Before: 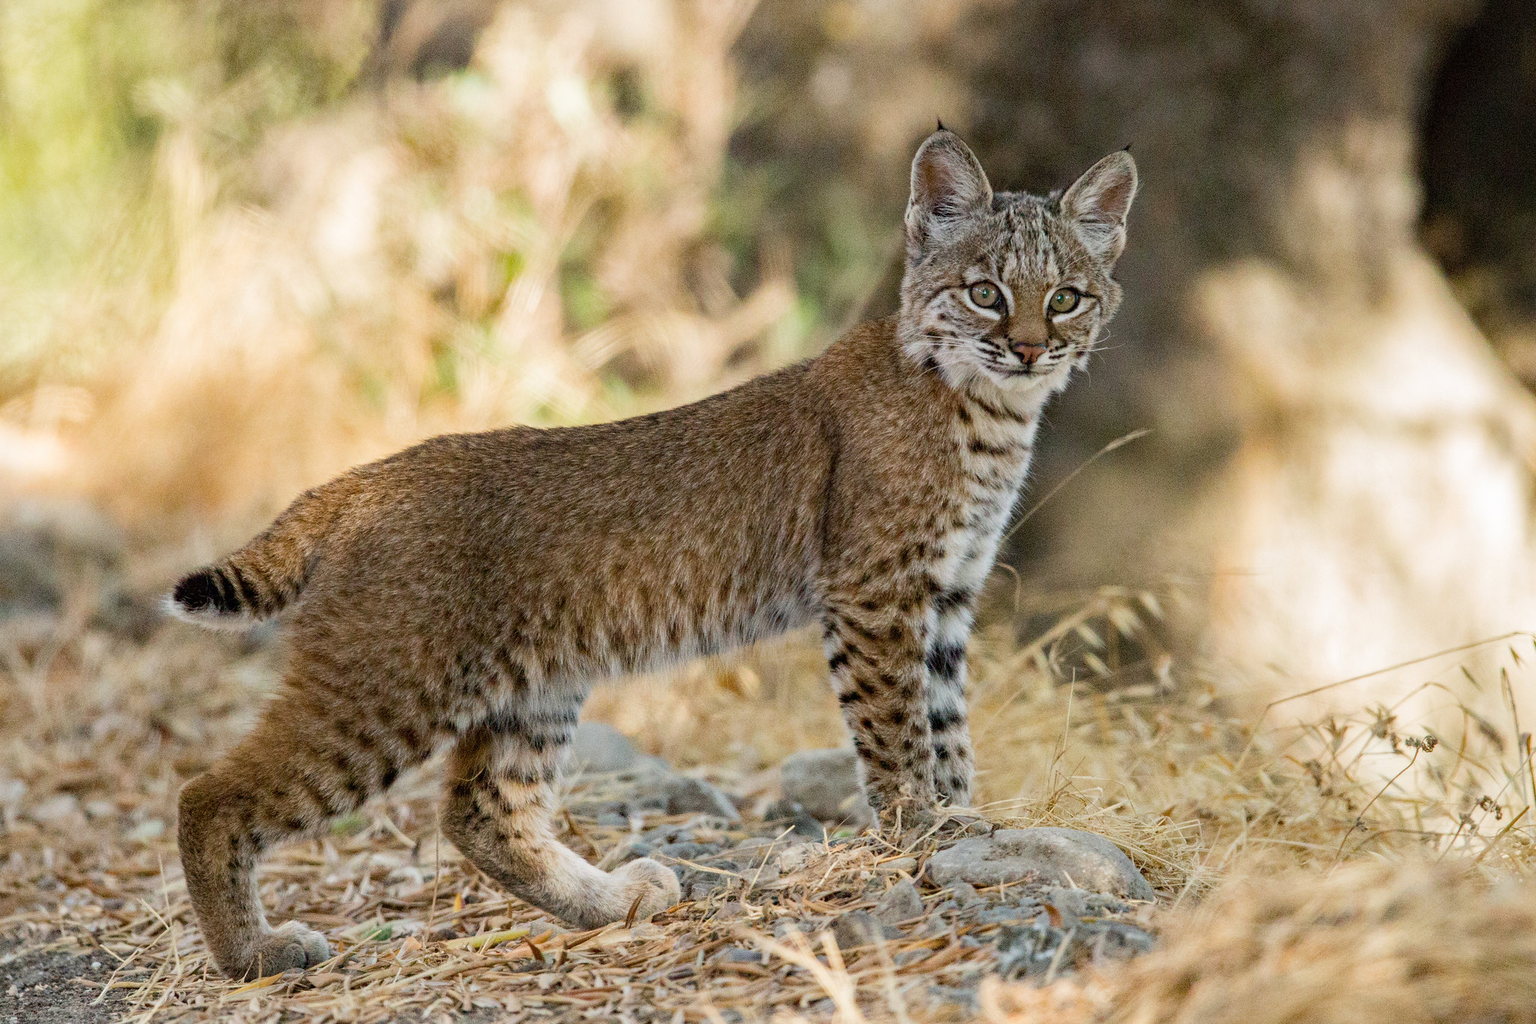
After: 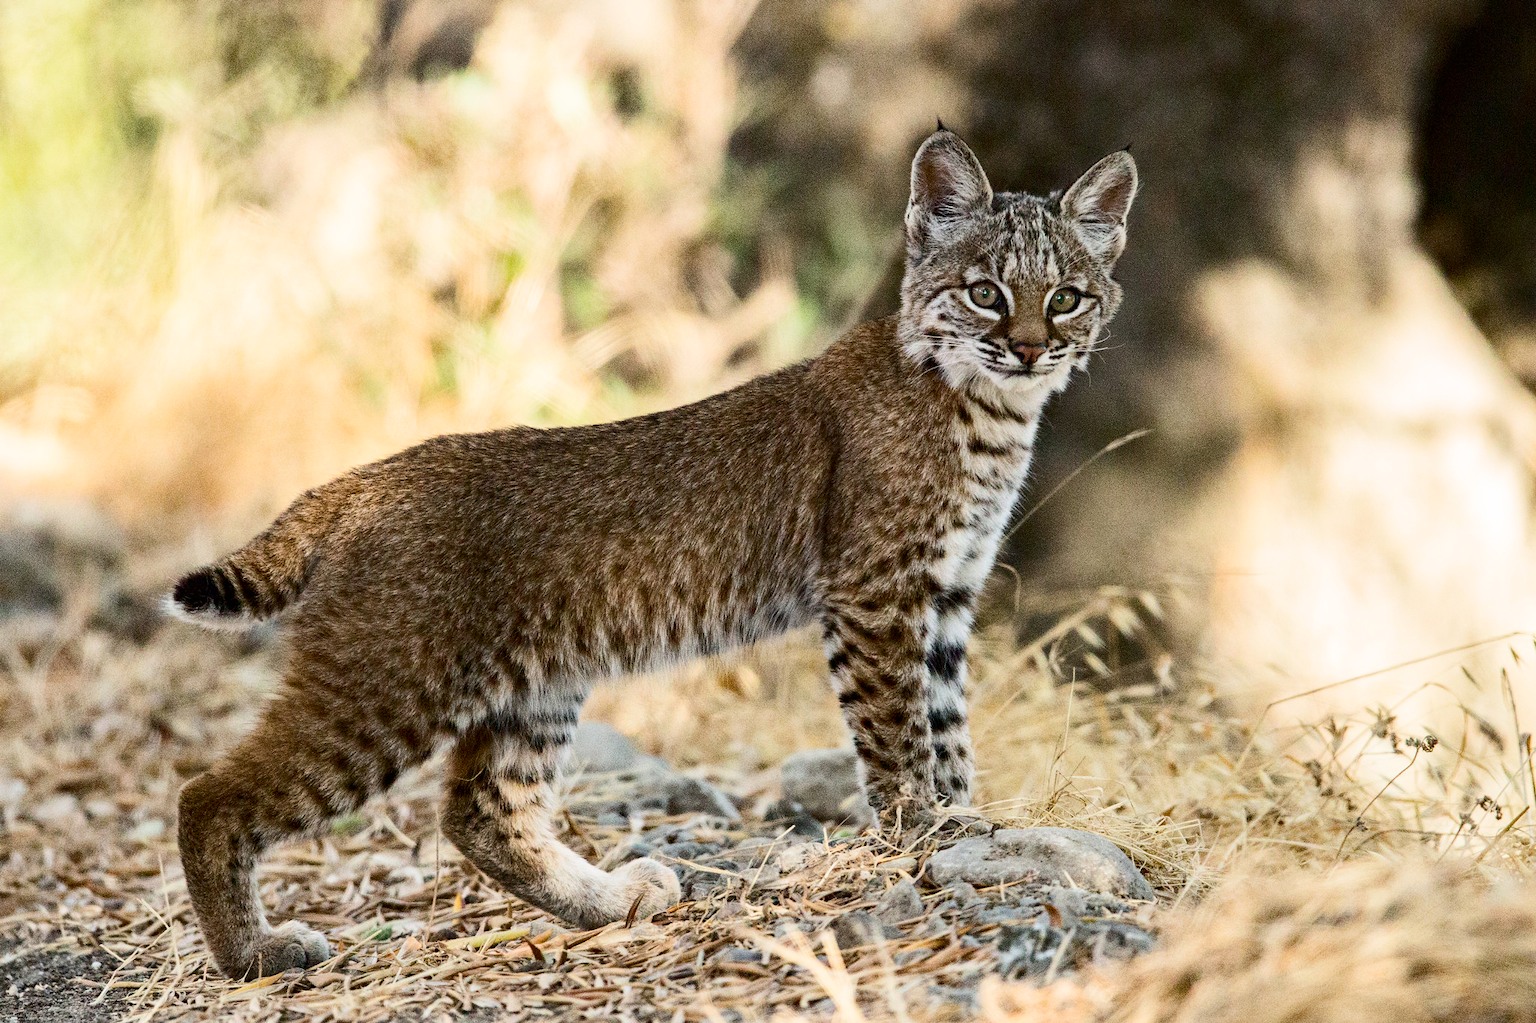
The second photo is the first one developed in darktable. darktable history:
shadows and highlights: radius 333.62, shadows 64.17, highlights 6.35, compress 87.71%, soften with gaussian
contrast brightness saturation: contrast 0.283
